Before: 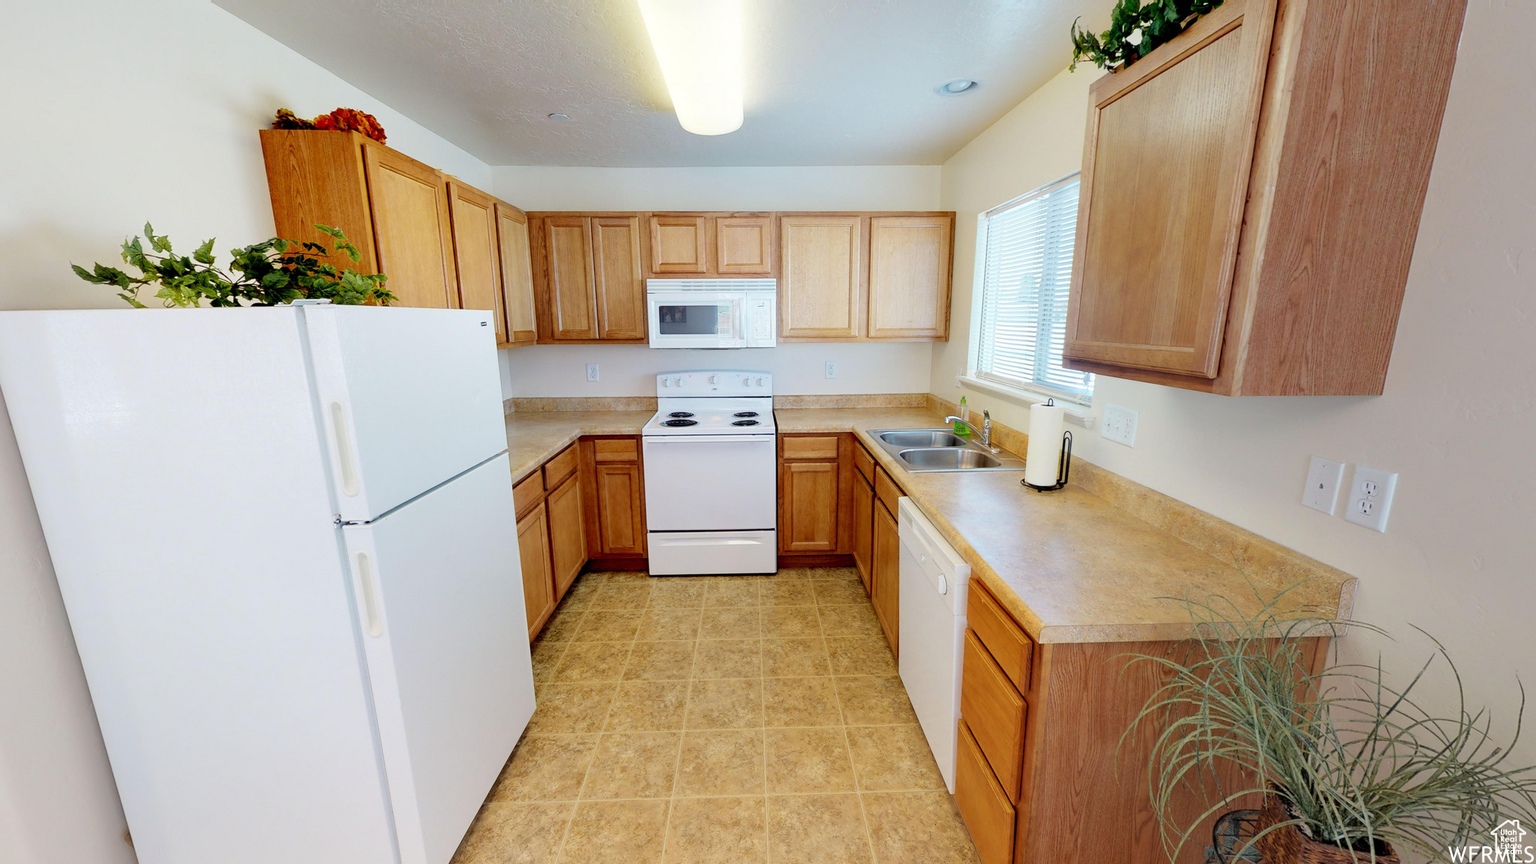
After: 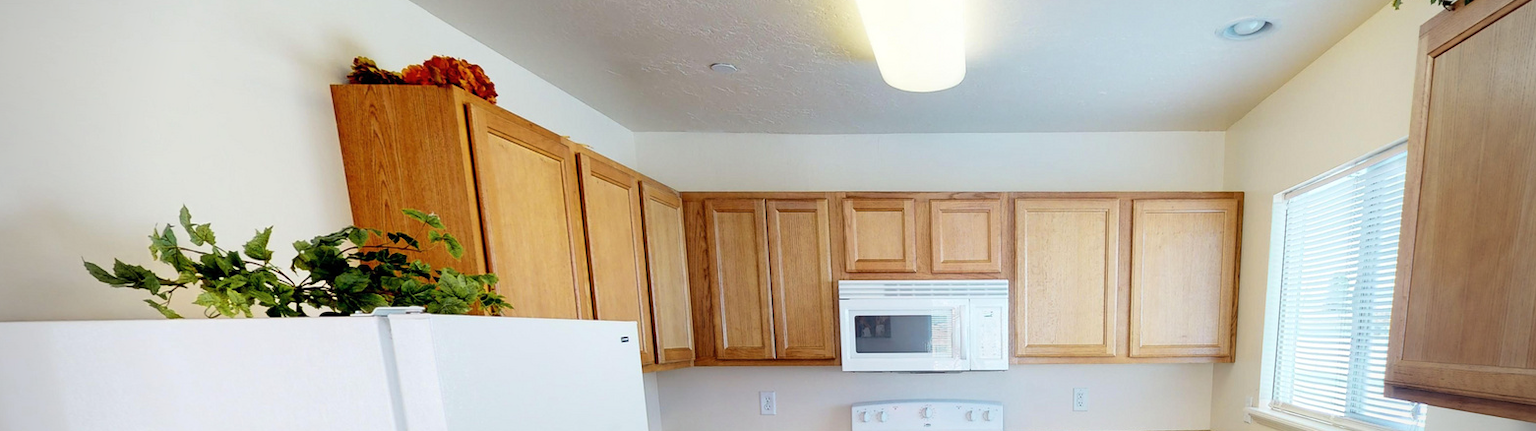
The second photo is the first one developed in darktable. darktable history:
crop: left 0.514%, top 7.636%, right 23.219%, bottom 54.248%
vignetting: on, module defaults
tone curve: curves: ch0 [(0, 0) (0.003, 0.003) (0.011, 0.012) (0.025, 0.026) (0.044, 0.046) (0.069, 0.072) (0.1, 0.104) (0.136, 0.141) (0.177, 0.184) (0.224, 0.233) (0.277, 0.288) (0.335, 0.348) (0.399, 0.414) (0.468, 0.486) (0.543, 0.564) (0.623, 0.647) (0.709, 0.736) (0.801, 0.831) (0.898, 0.921) (1, 1)], color space Lab, independent channels, preserve colors none
base curve: curves: ch0 [(0, 0) (0.303, 0.277) (1, 1)], preserve colors none
